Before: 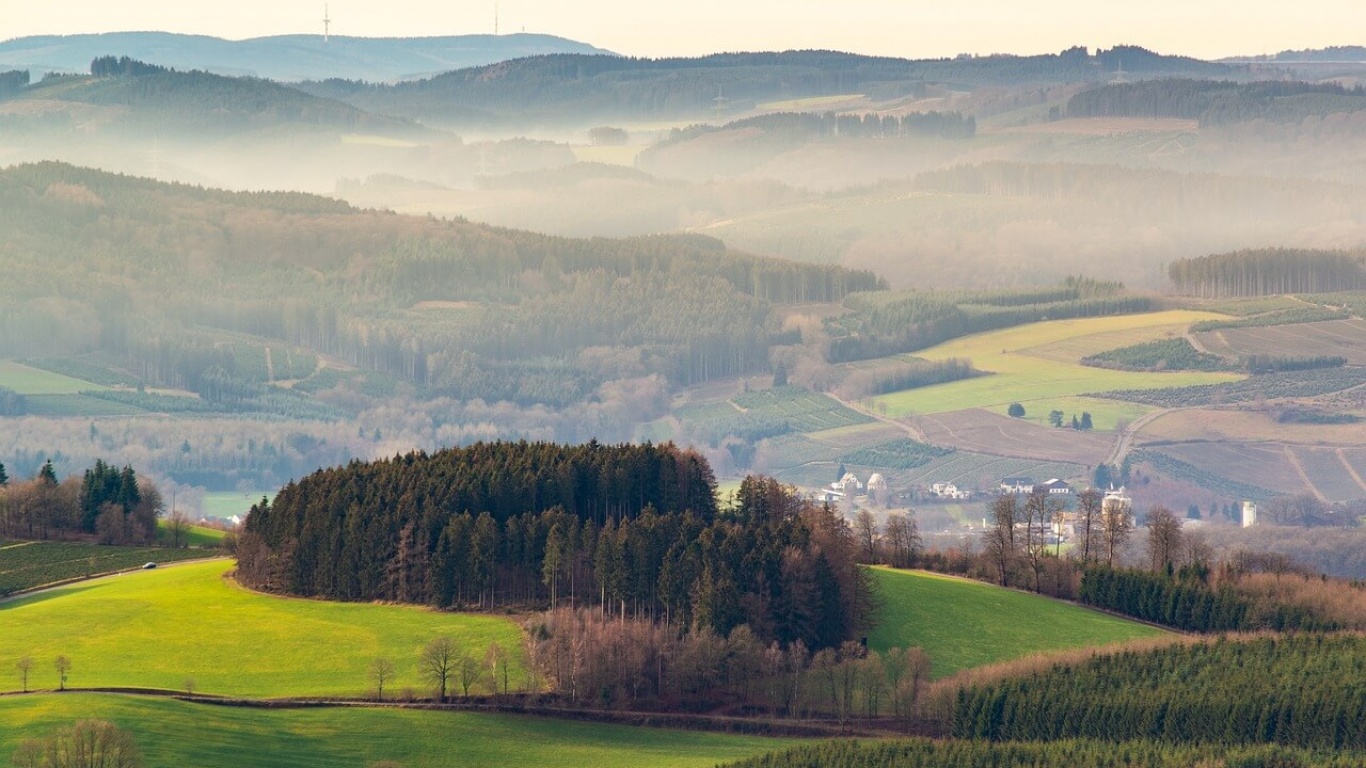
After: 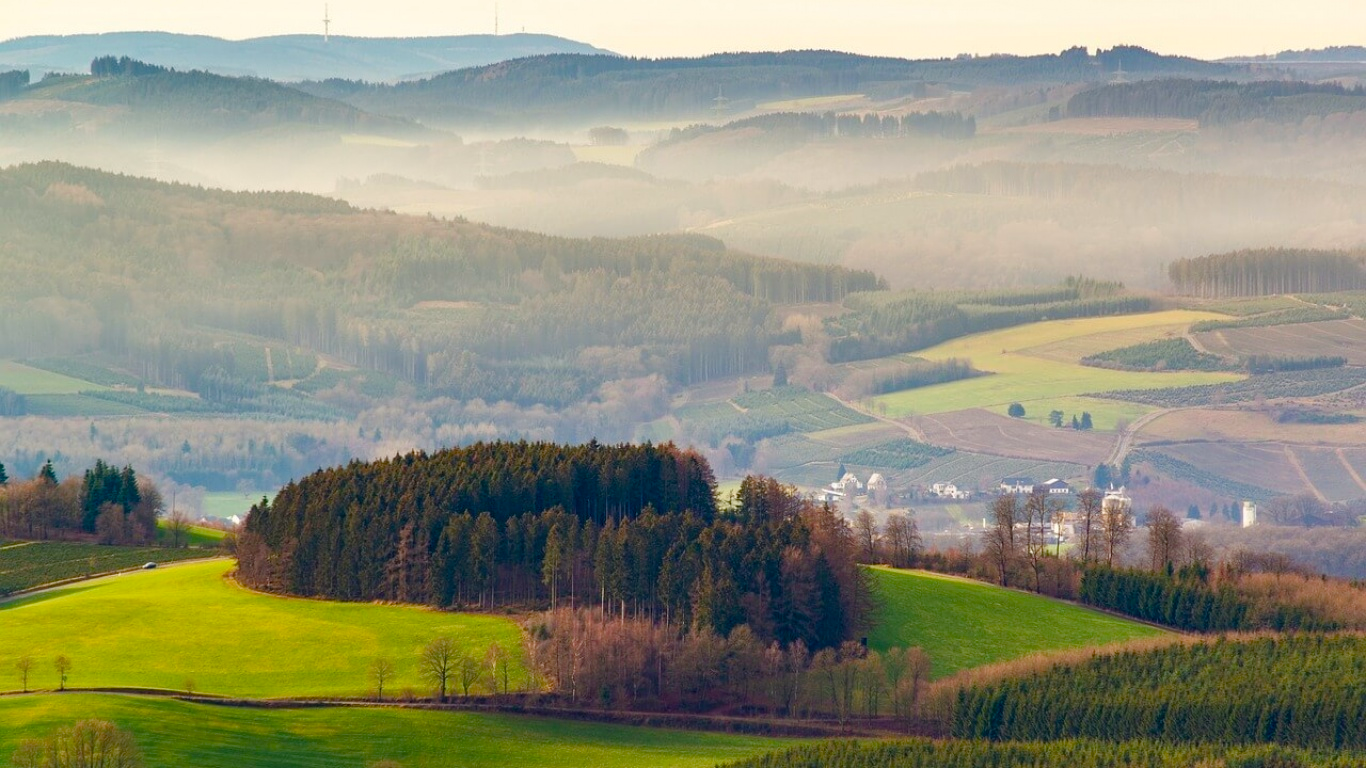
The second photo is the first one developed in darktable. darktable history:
color balance rgb: power › chroma 0.241%, power › hue 61.05°, perceptual saturation grading › global saturation 45.827%, perceptual saturation grading › highlights -50.562%, perceptual saturation grading › shadows 30.582%, global vibrance 14.252%
